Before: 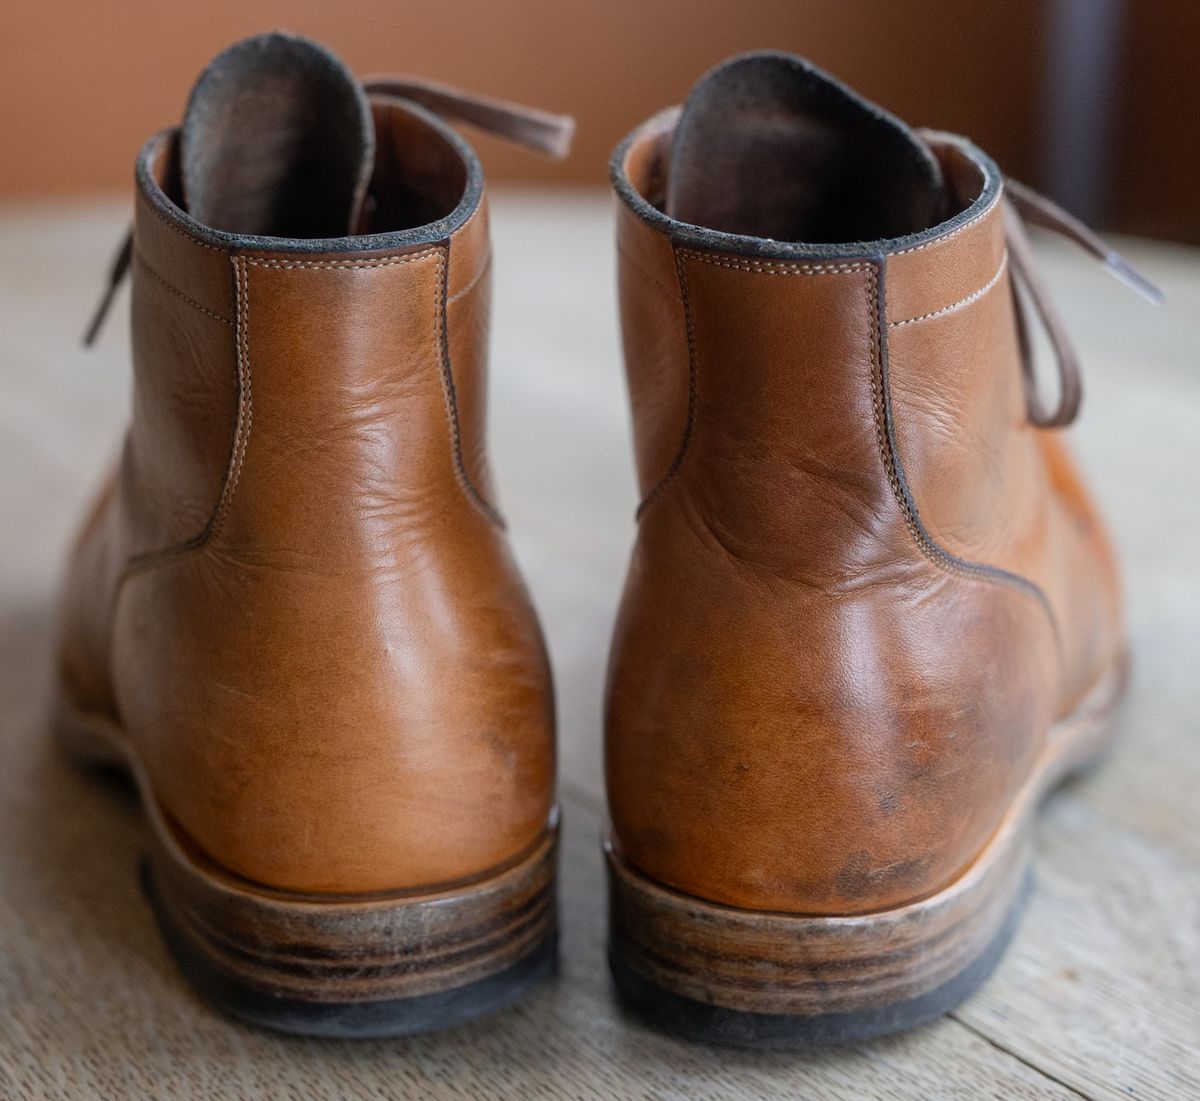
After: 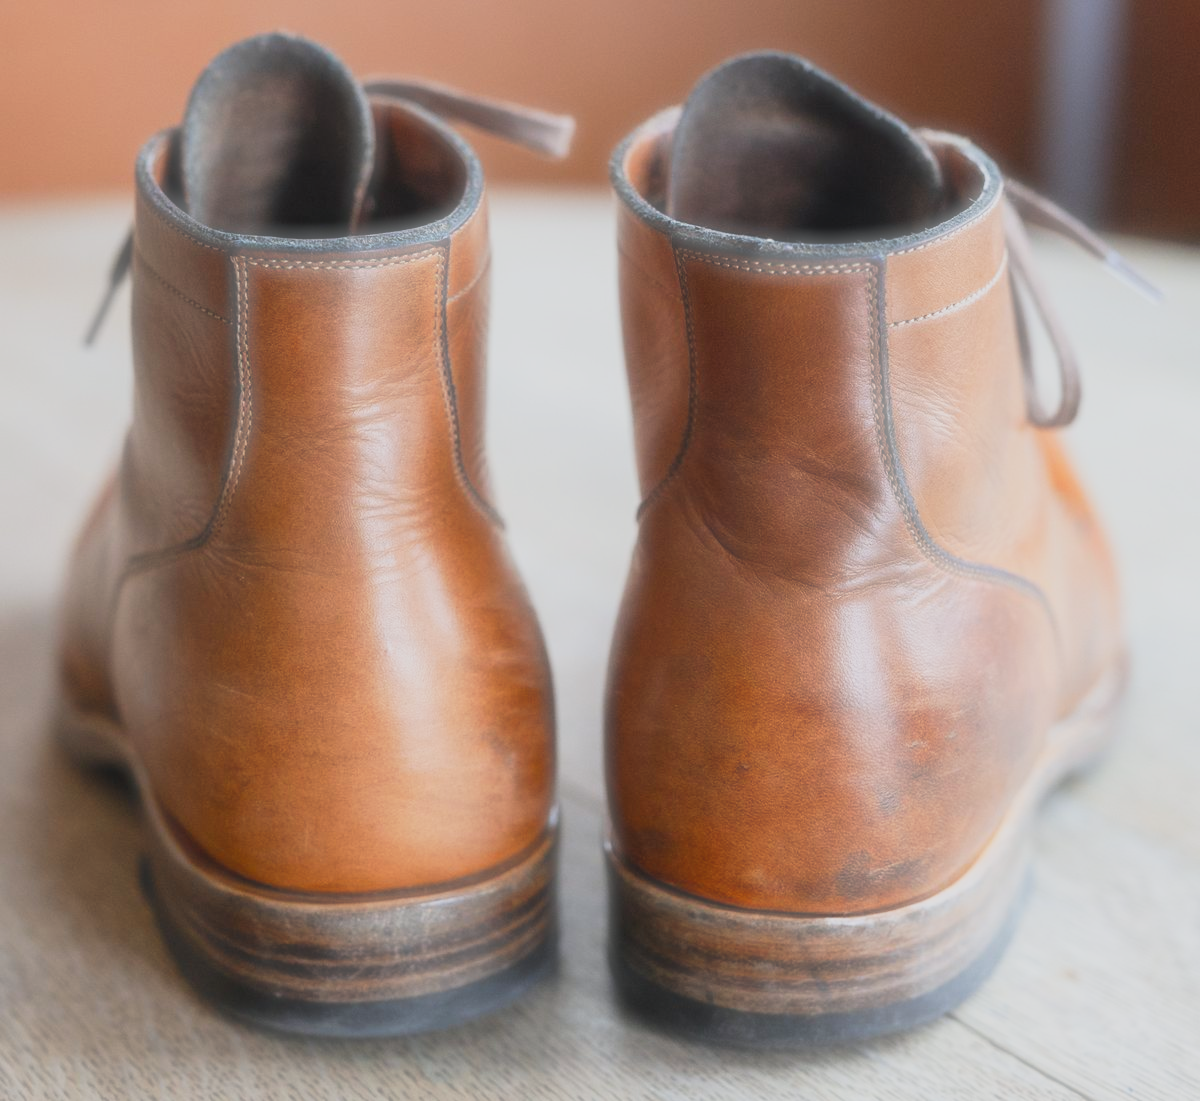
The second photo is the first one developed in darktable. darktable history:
haze removal: strength -0.9, distance 0.225, compatibility mode true, adaptive false
contrast brightness saturation: contrast -0.1, brightness 0.05, saturation 0.08
base curve: curves: ch0 [(0, 0) (0.088, 0.125) (0.176, 0.251) (0.354, 0.501) (0.613, 0.749) (1, 0.877)], preserve colors none
color balance rgb: perceptual saturation grading › global saturation 10%, global vibrance 20%
